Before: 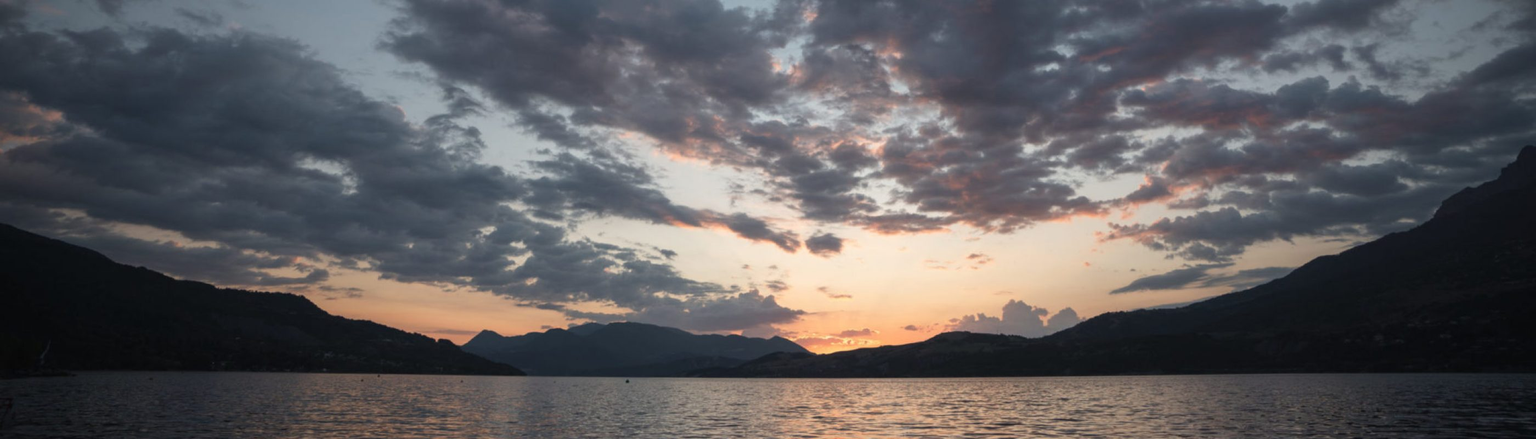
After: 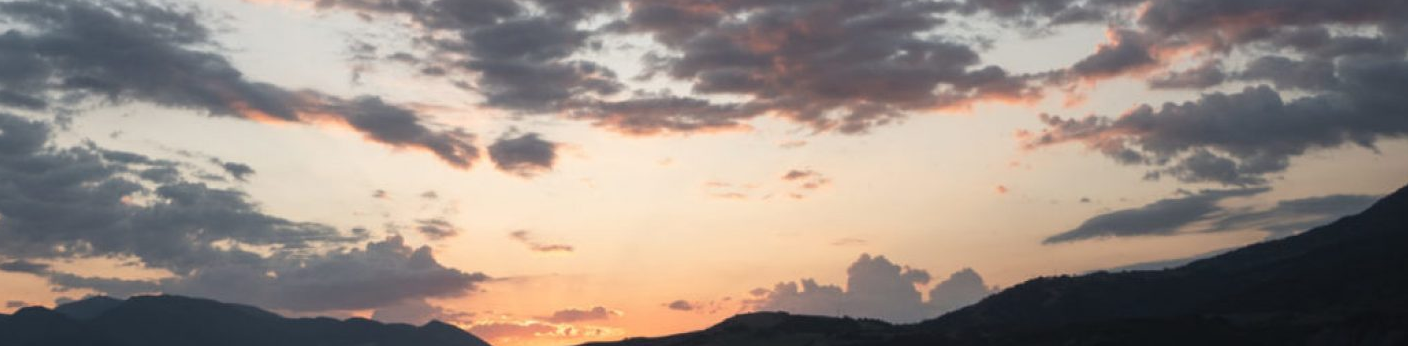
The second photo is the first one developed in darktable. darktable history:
crop: left 35.03%, top 36.625%, right 14.663%, bottom 20.057%
